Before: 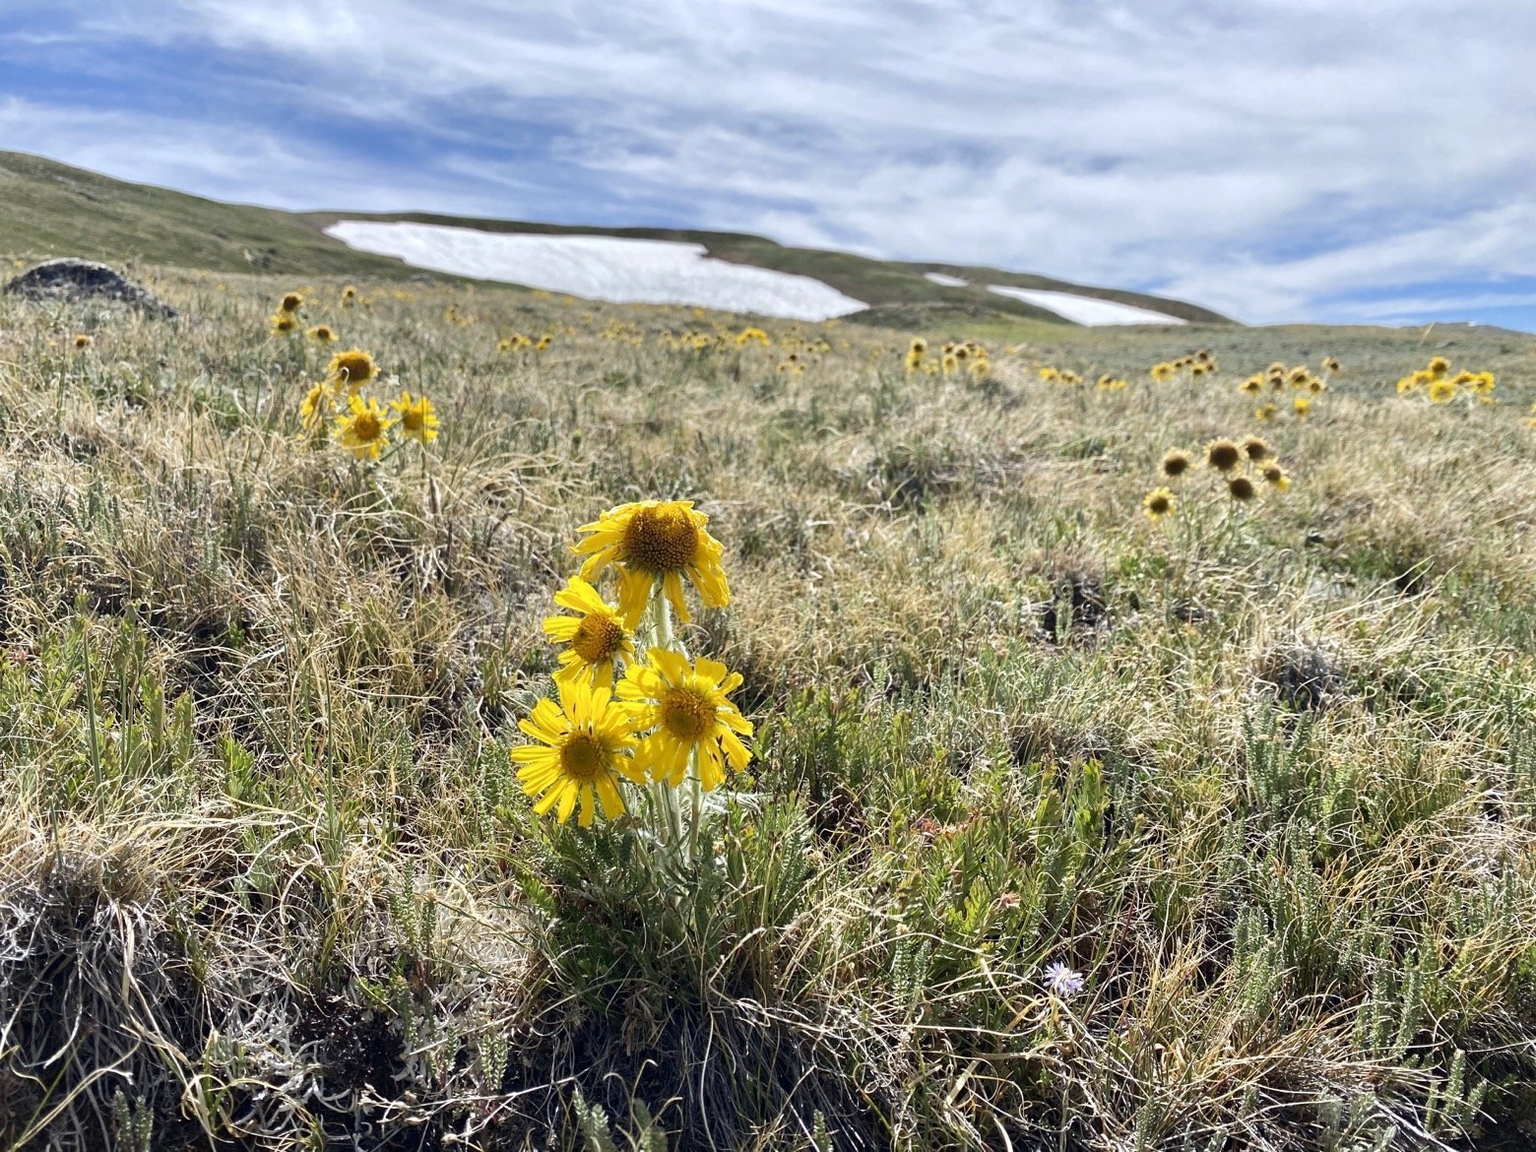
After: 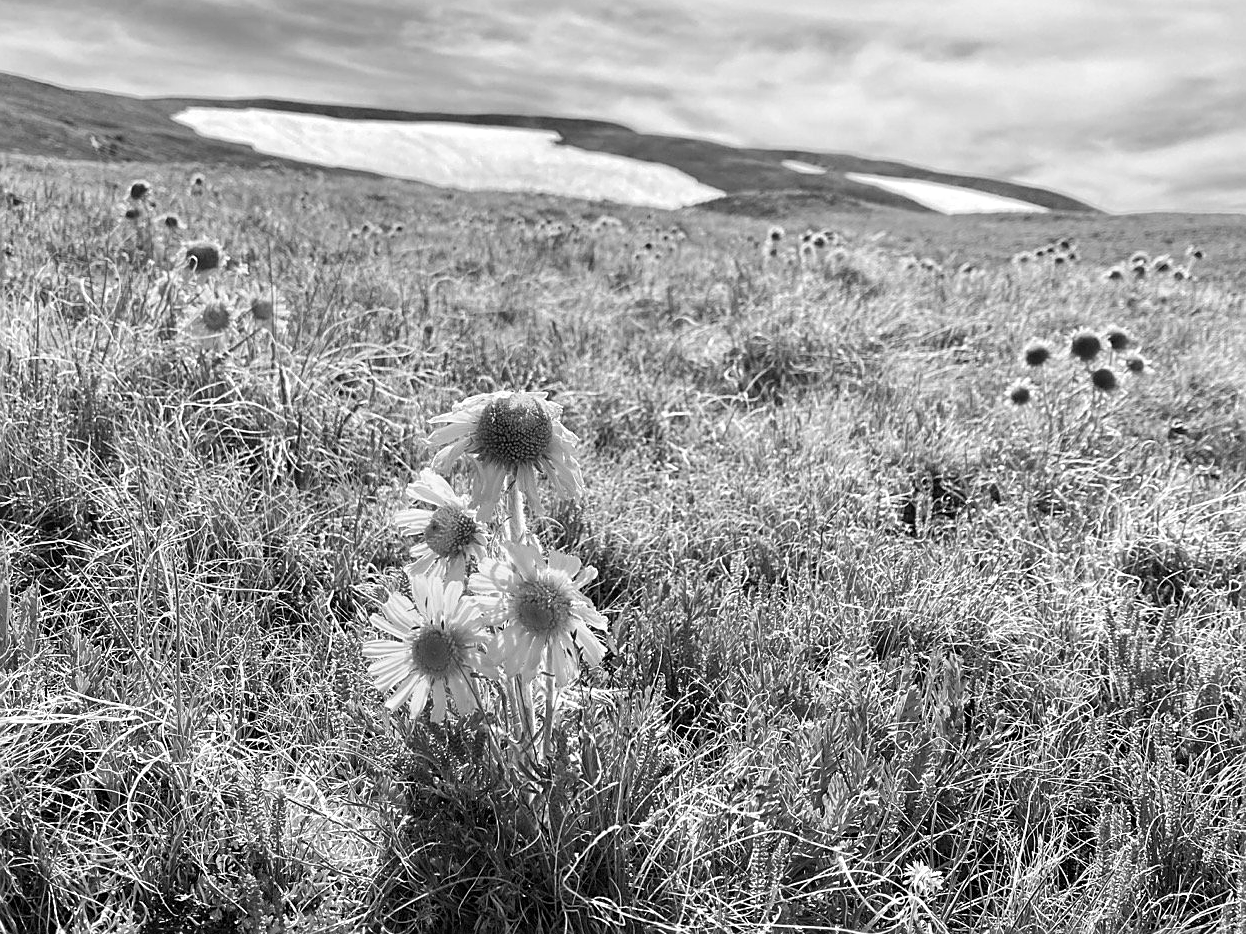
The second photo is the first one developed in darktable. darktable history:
monochrome: a 2.21, b -1.33, size 2.2
sharpen: on, module defaults
crop and rotate: left 10.071%, top 10.071%, right 10.02%, bottom 10.02%
exposure: exposure 0.128 EV, compensate highlight preservation false
